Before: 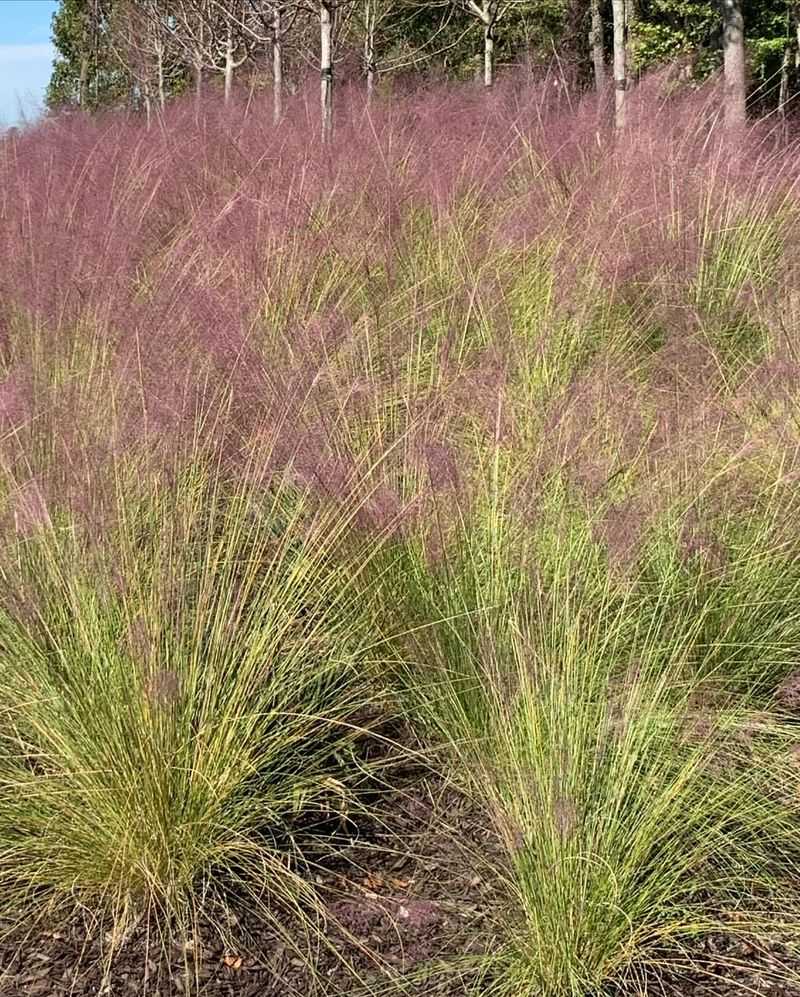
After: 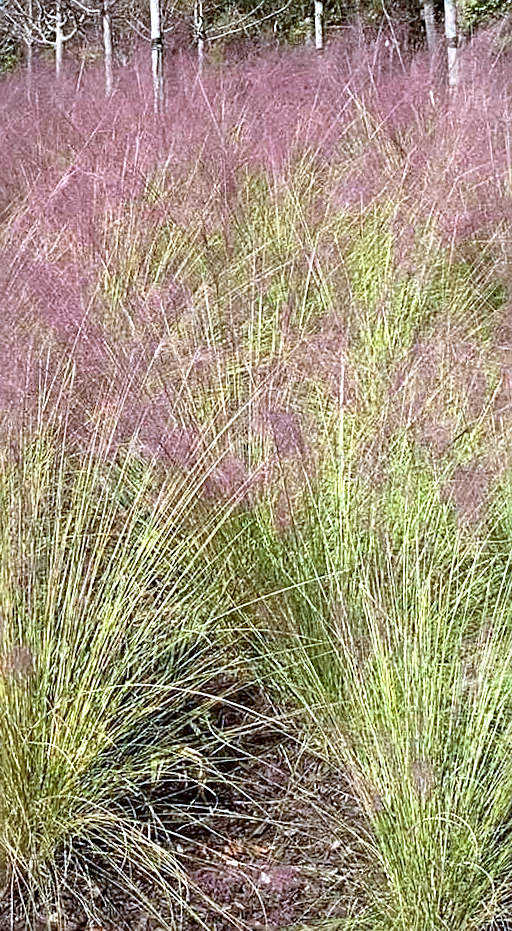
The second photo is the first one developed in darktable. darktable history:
white balance: red 0.967, blue 1.119, emerald 0.756
sharpen: on, module defaults
crop and rotate: left 18.442%, right 15.508%
rotate and perspective: rotation -2.12°, lens shift (vertical) 0.009, lens shift (horizontal) -0.008, automatic cropping original format, crop left 0.036, crop right 0.964, crop top 0.05, crop bottom 0.959
exposure: black level correction 0.001, exposure 0.5 EV, compensate exposure bias true, compensate highlight preservation false
vignetting: fall-off start 97%, fall-off radius 100%, width/height ratio 0.609, unbound false
color correction: highlights a* -4.98, highlights b* -3.76, shadows a* 3.83, shadows b* 4.08
